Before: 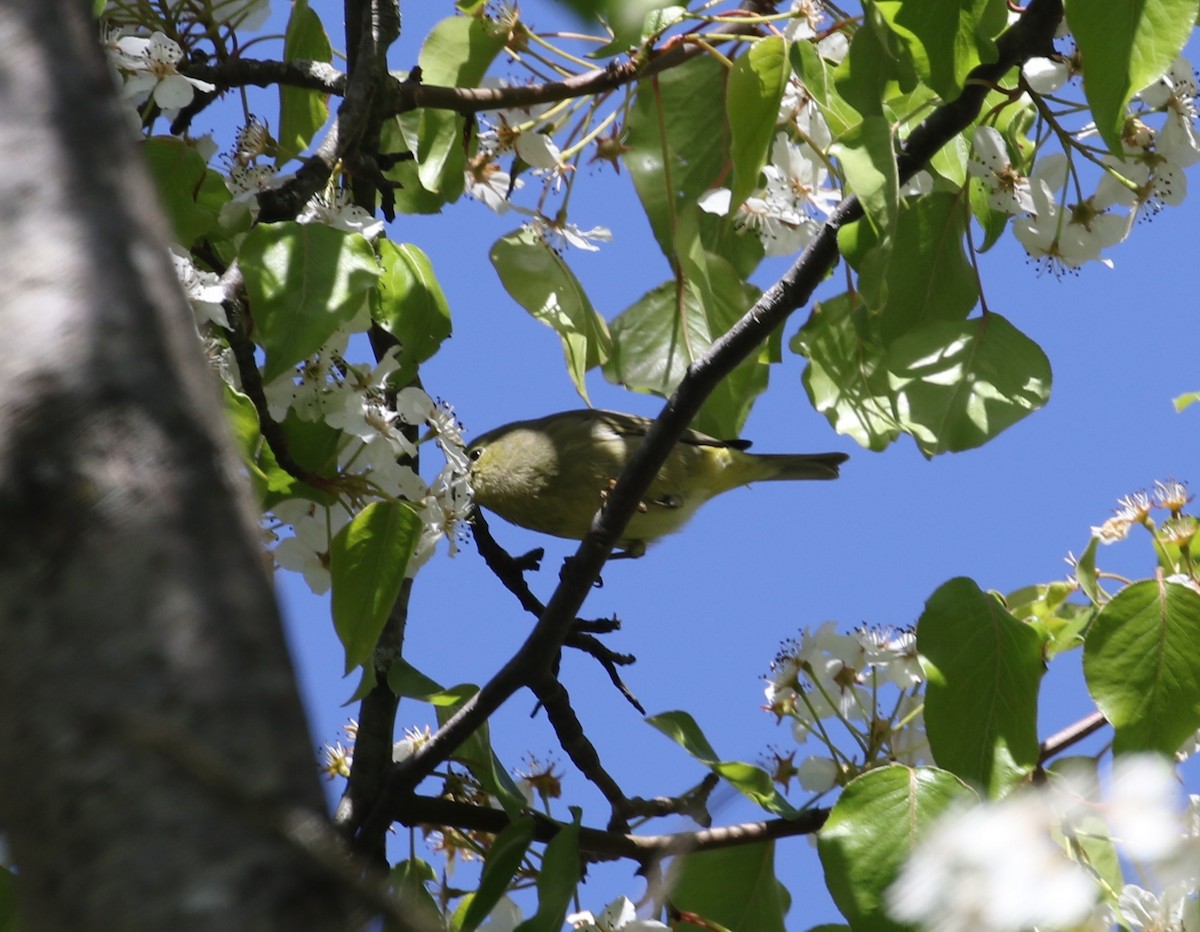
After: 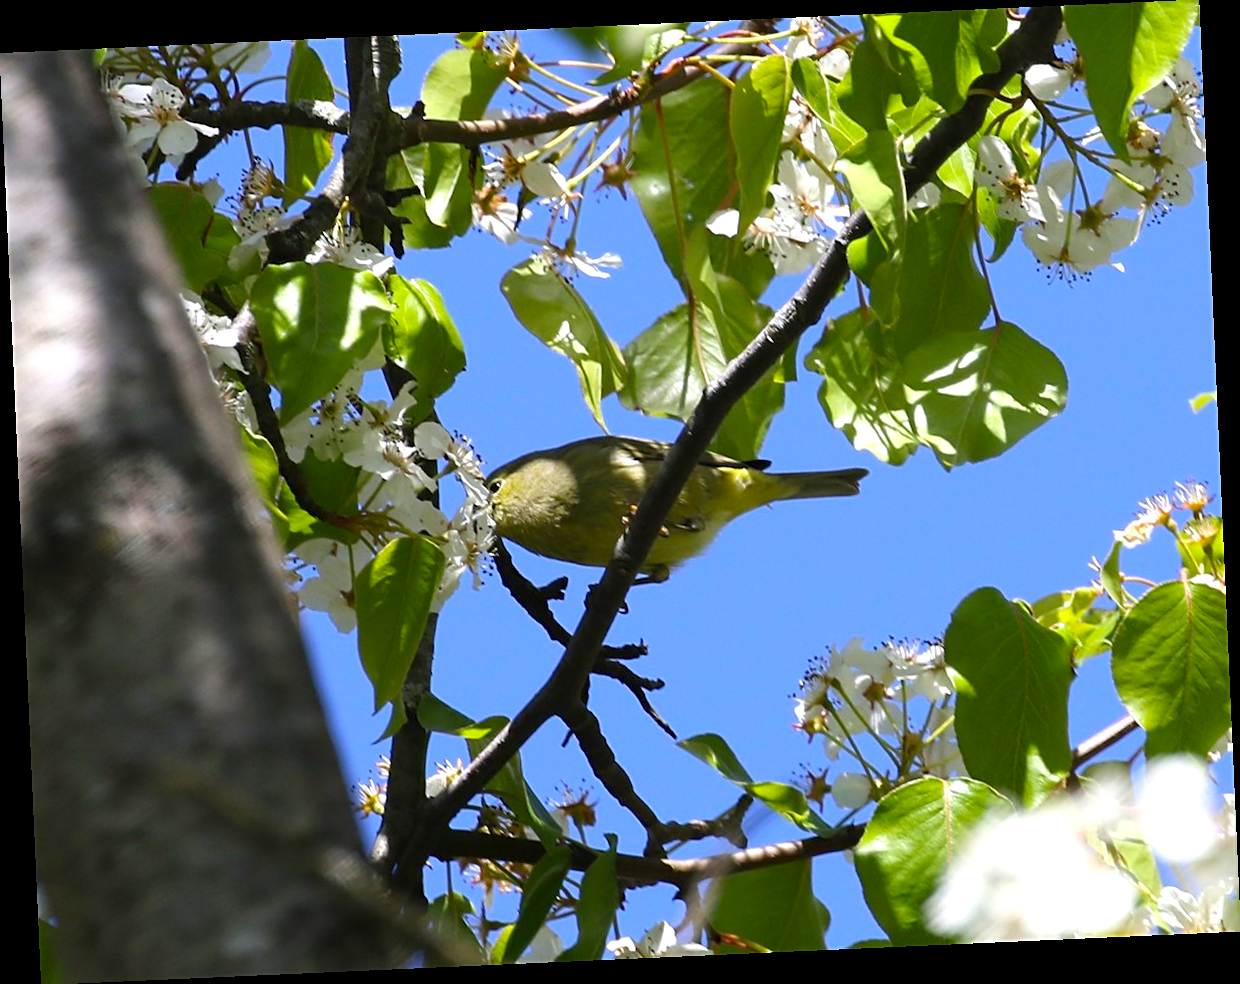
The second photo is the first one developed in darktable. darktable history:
color balance rgb: perceptual saturation grading › global saturation 25%, global vibrance 20%
rotate and perspective: rotation -2.56°, automatic cropping off
exposure: black level correction 0.001, exposure 0.5 EV, compensate exposure bias true, compensate highlight preservation false
sharpen: on, module defaults
